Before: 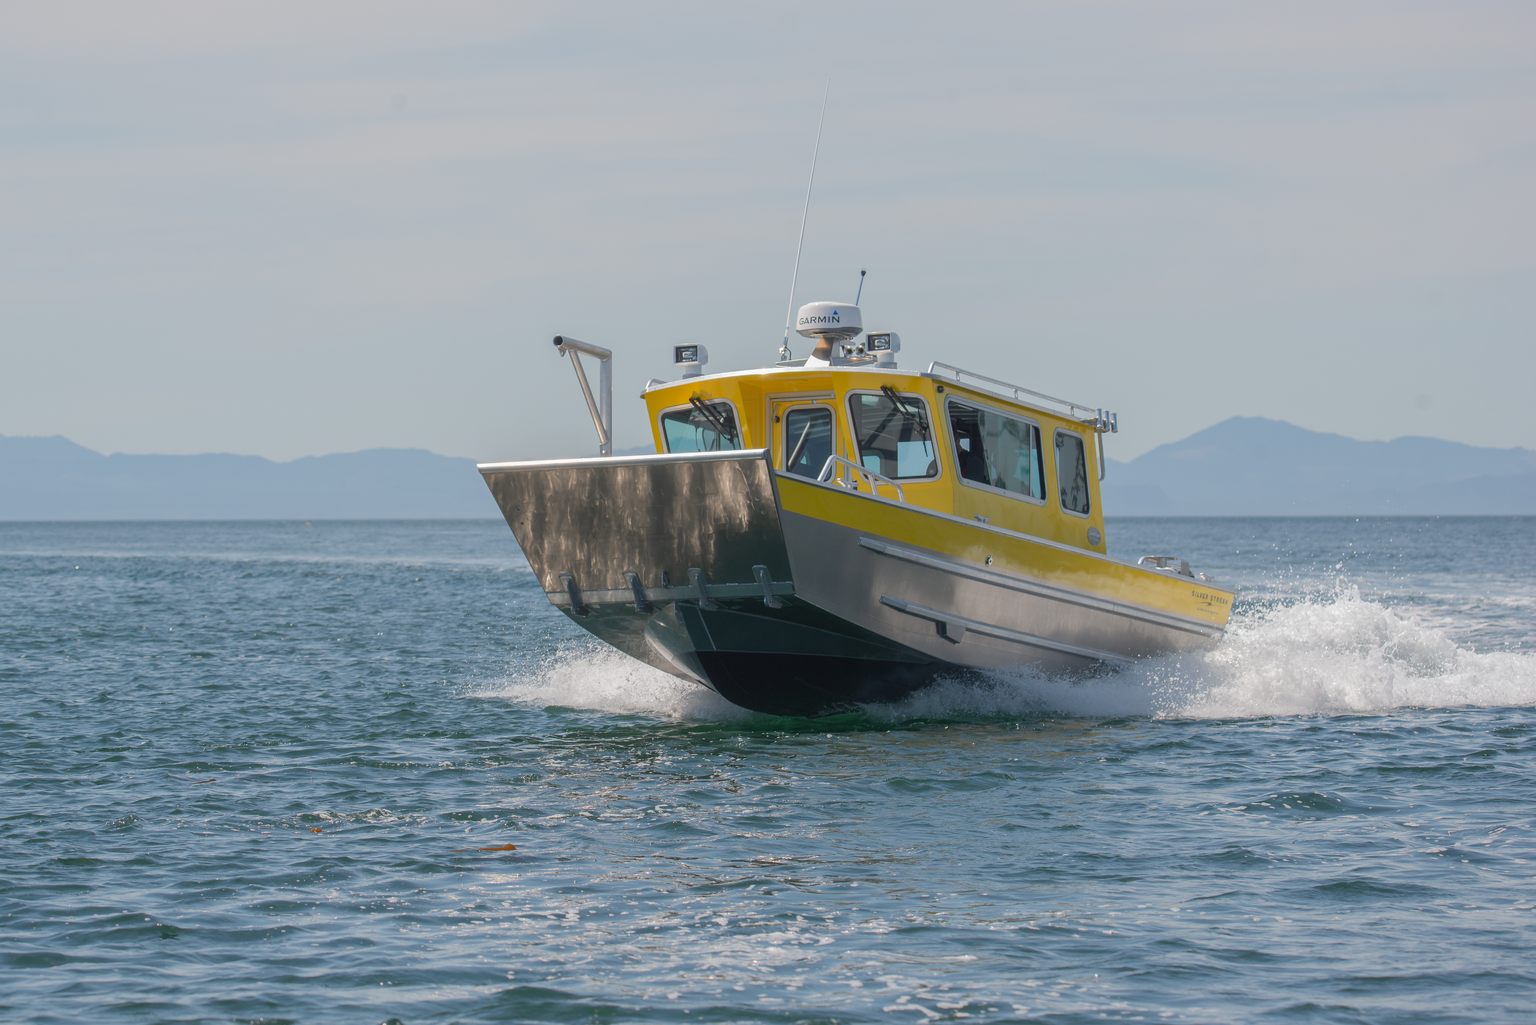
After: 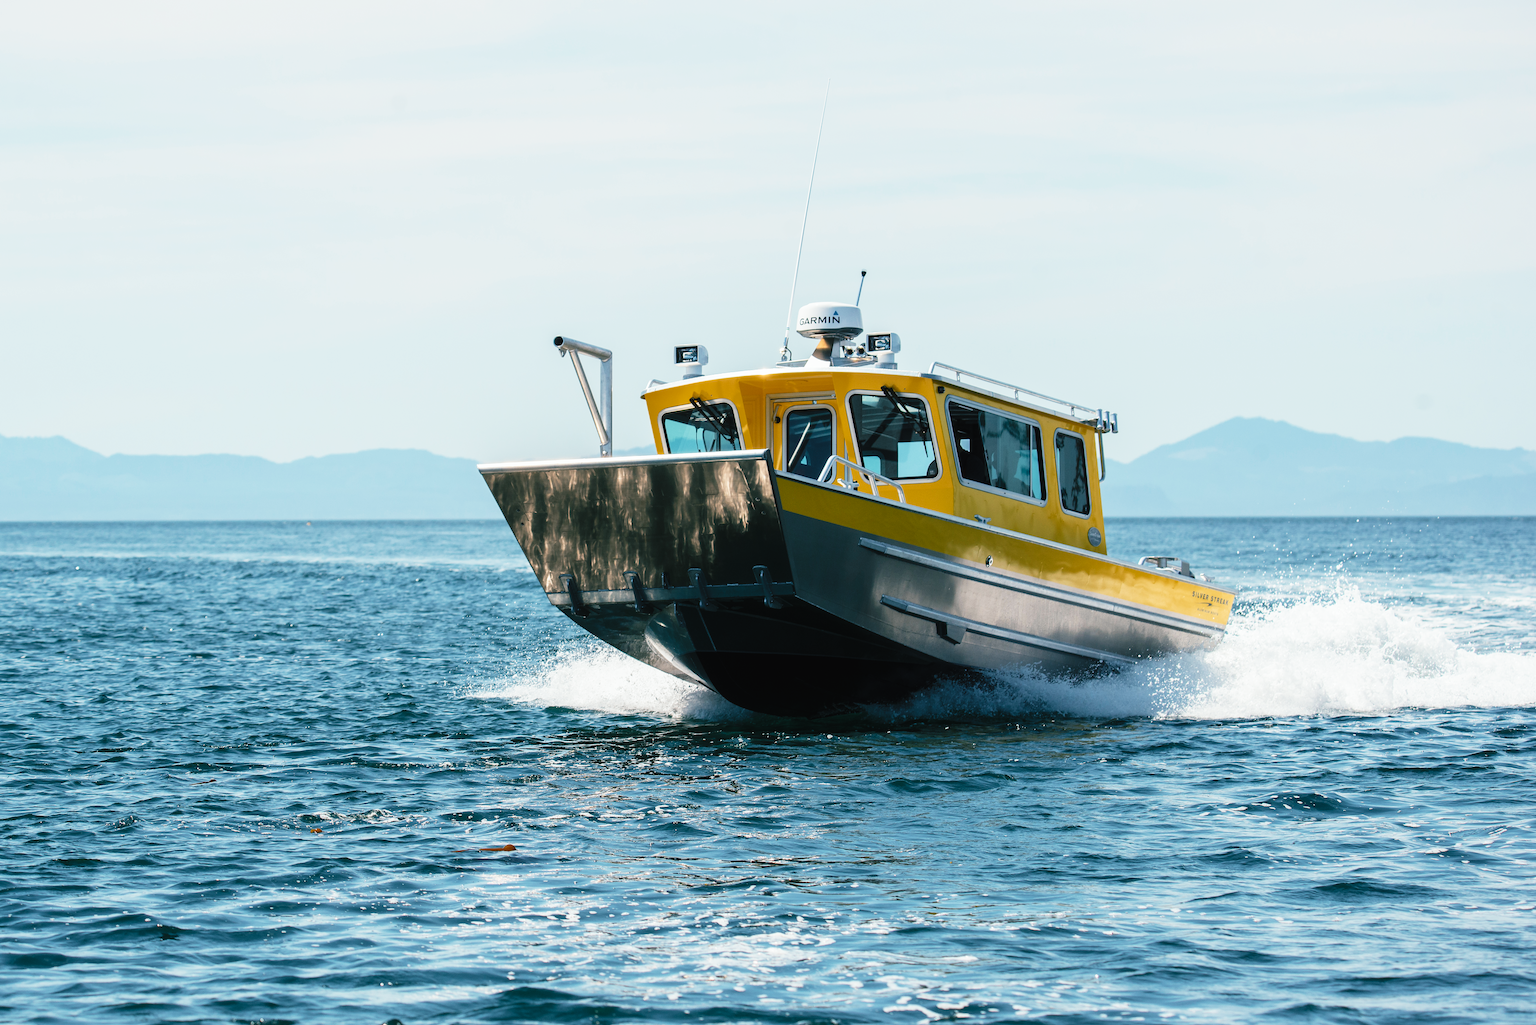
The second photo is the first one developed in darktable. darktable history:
tone curve: curves: ch0 [(0, 0) (0.003, 0.002) (0.011, 0.005) (0.025, 0.011) (0.044, 0.017) (0.069, 0.021) (0.1, 0.027) (0.136, 0.035) (0.177, 0.05) (0.224, 0.076) (0.277, 0.126) (0.335, 0.212) (0.399, 0.333) (0.468, 0.473) (0.543, 0.627) (0.623, 0.784) (0.709, 0.9) (0.801, 0.963) (0.898, 0.988) (1, 1)], preserve colors none
color look up table: target L [95.95, 68.89, 74.58, 58.76, 51.68, 65.63, 56.9, 59.02, 62.62, 54.89, 42.47, 27.99, 200.02, 73.53, 63.97, 55.35, 53.98, 47.22, 38.91, 50.84, 40.52, 31.5, 15.34, 5.643, 0.155, 84.44, 80.03, 70.54, 69.2, 44.59, 57.74, 50.17, 46.55, 47.75, 39.78, 36.25, 34.62, 38.98, 38.07, 25.01, 36.32, 17.11, 78.87, 58.72, 68.34, 56.71, 46.51, 33.6, 41.55], target a [-1.479, 2.154, 0.035, -18.63, -25.09, -1.71, -24.32, -16.03, -1.112, -18.65, -19.01, -19.54, 0, 11.46, 9.985, 9.771, 24.97, 25.66, 30.95, 19.83, 12.29, 19.48, -0.131, 8.792, 0.75, 2.121, 12.26, 15.73, -6.536, 39.73, 20.88, 31.93, 6.916, -5.949, 34.36, 29.71, 29.3, 1.072, -0.944, 21.13, 1.502, 34.88, -18.92, -17.43, -17.11, -15.5, -12.56, -8.405, -5.774], target b [19.88, 46.29, 30.23, -11.14, 27.95, 41.69, 19.43, 16.5, 6.644, -6.654, 11.91, 14.21, 0, 6.883, 26.59, 33.65, -1.395, 30.78, 33.71, 2.652, 29.28, 34.85, 5.855, 3.664, -0.567, -2.869, -7.969, -16.29, -17.09, -23.14, -18.2, -15.05, -11.88, -19.81, -24.83, 5.839, -10.73, -22.93, -19.45, -26.9, -21.06, -36.63, -15.19, -14.29, -7.516, -14.47, -8.544, -4.764, -15.22], num patches 49
